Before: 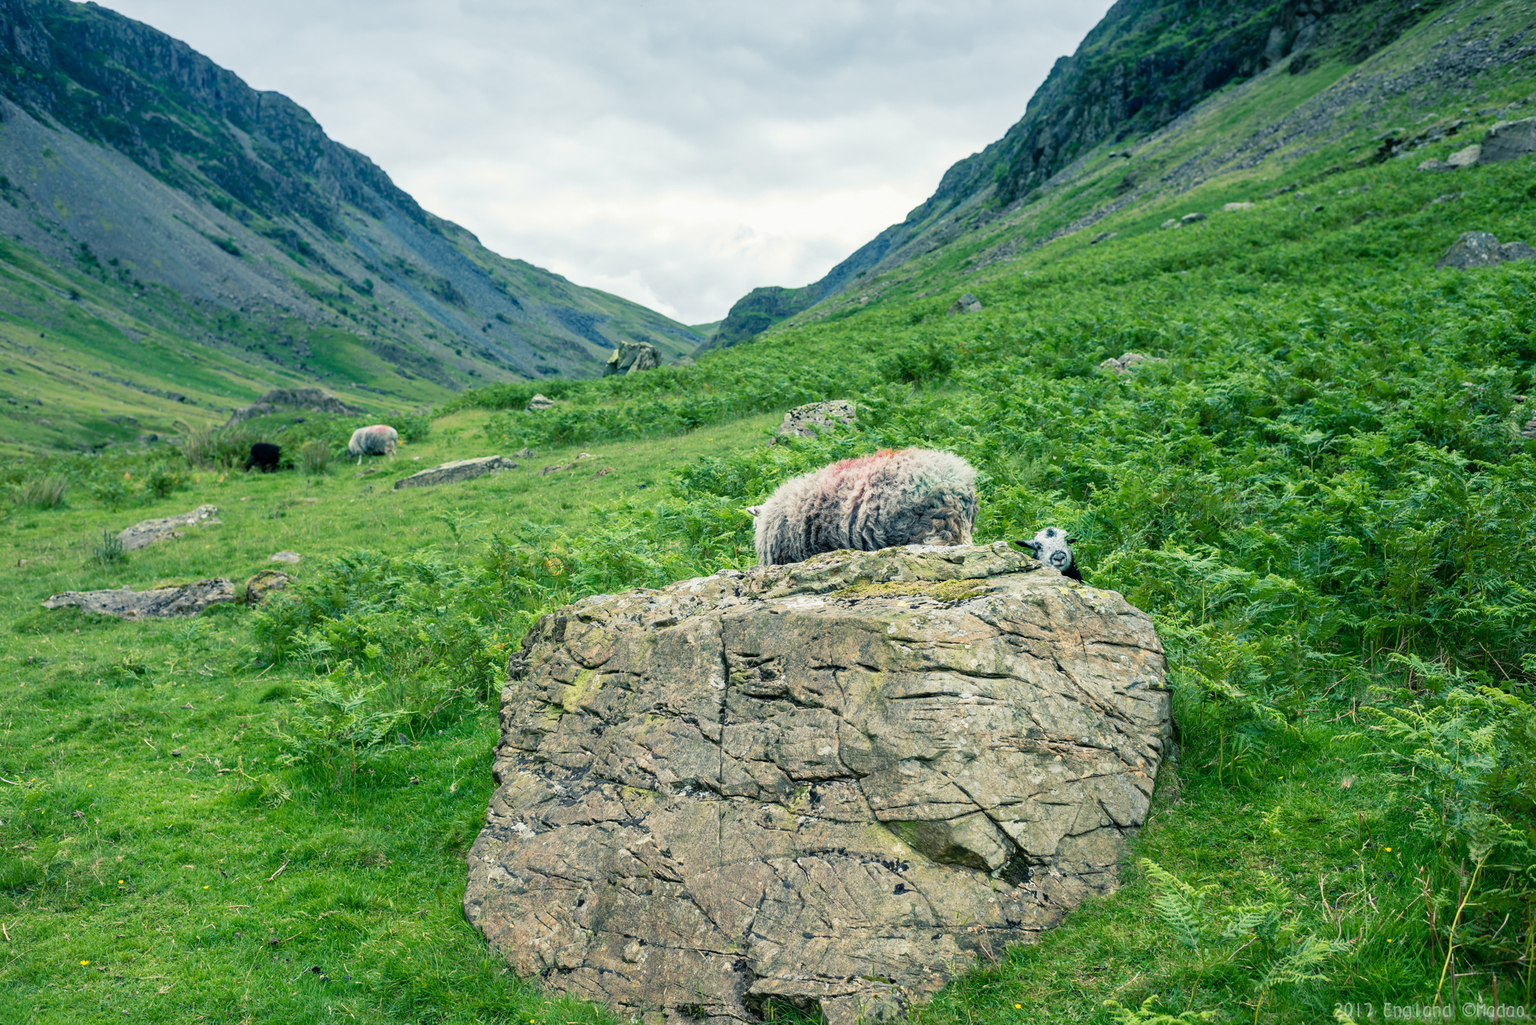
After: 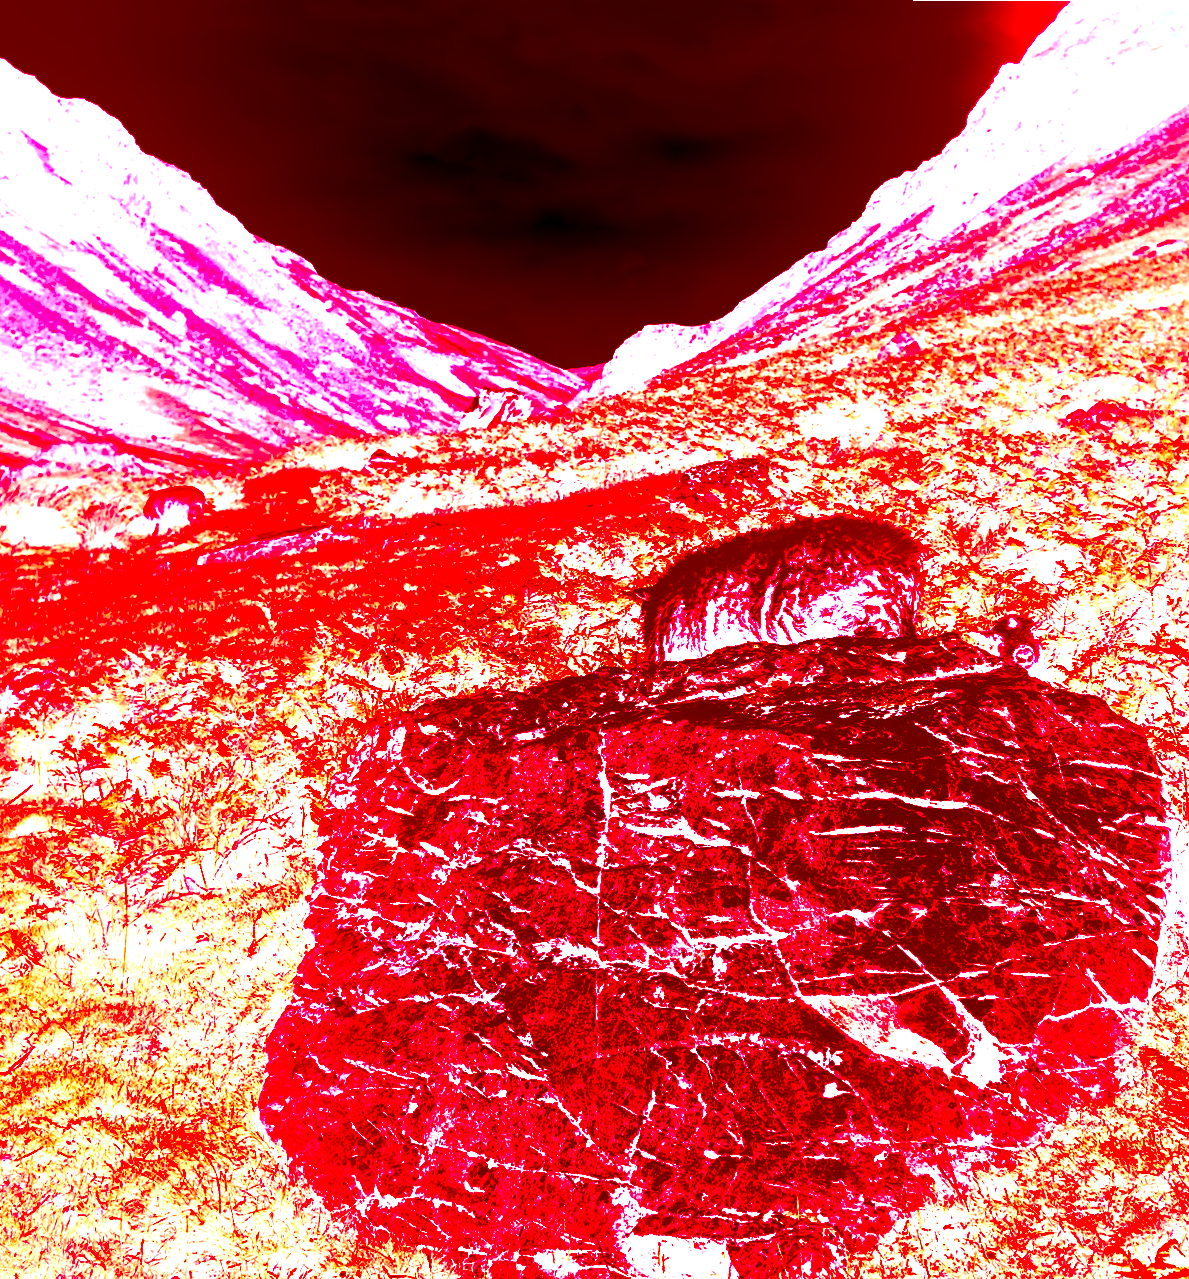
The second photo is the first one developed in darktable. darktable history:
exposure: exposure 0.078 EV, compensate highlight preservation false
rotate and perspective: rotation 0.215°, lens shift (vertical) -0.139, crop left 0.069, crop right 0.939, crop top 0.002, crop bottom 0.996
haze removal: compatibility mode true, adaptive false
white balance: red 4.26, blue 1.802
tone equalizer: -8 EV -0.417 EV, -7 EV -0.389 EV, -6 EV -0.333 EV, -5 EV -0.222 EV, -3 EV 0.222 EV, -2 EV 0.333 EV, -1 EV 0.389 EV, +0 EV 0.417 EV, edges refinement/feathering 500, mask exposure compensation -1.57 EV, preserve details no
color correction: highlights a* 10.32, highlights b* 14.66, shadows a* -9.59, shadows b* -15.02
crop and rotate: left 12.673%, right 20.66%
bloom: size 25%, threshold 5%, strength 90%
